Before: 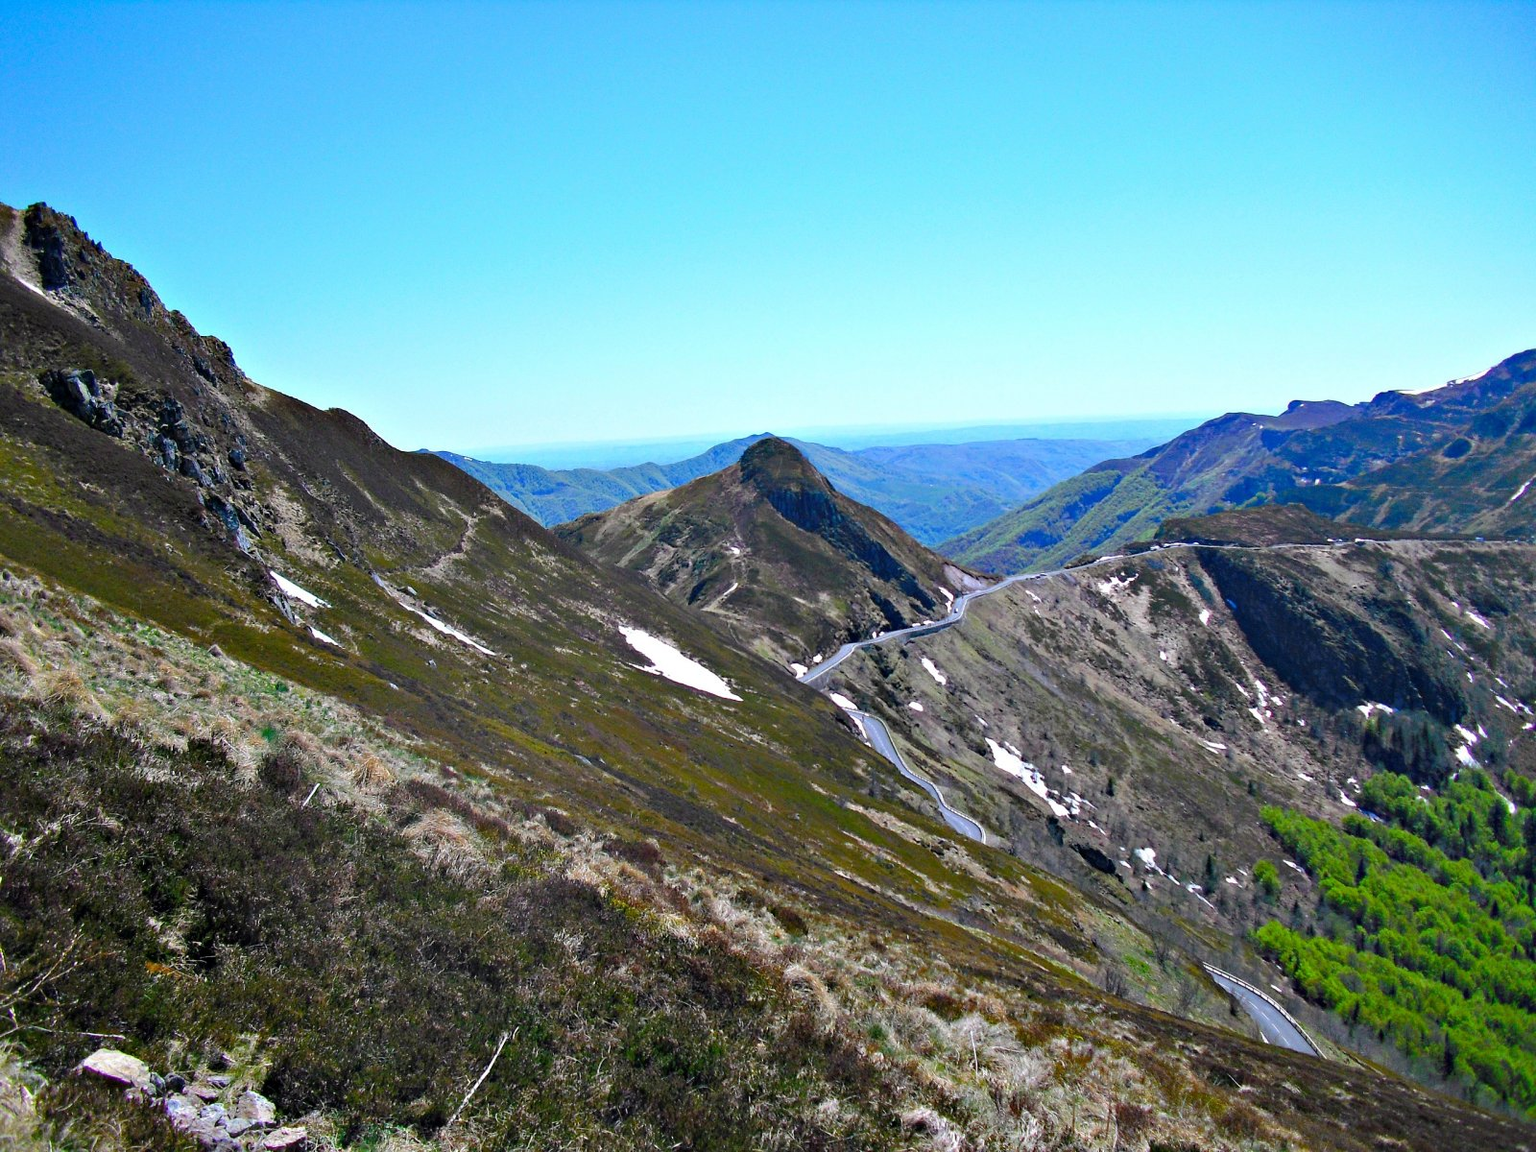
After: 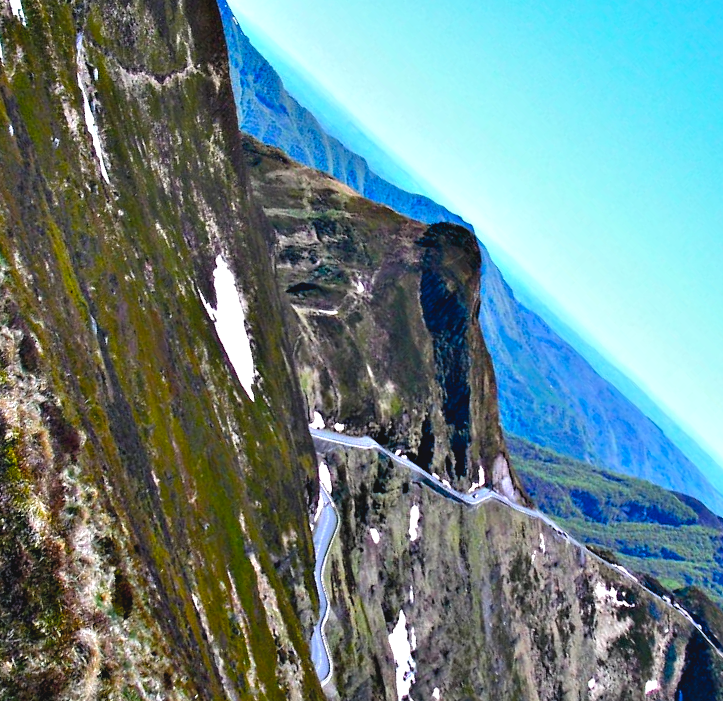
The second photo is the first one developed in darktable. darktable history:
contrast brightness saturation: contrast -0.101, saturation -0.085
color balance rgb: perceptual saturation grading › global saturation 30.153%, contrast 5.514%
contrast equalizer: octaves 7, y [[0.6 ×6], [0.55 ×6], [0 ×6], [0 ×6], [0 ×6]]
crop and rotate: angle -45.89°, top 16.145%, right 0.802%, bottom 11.652%
